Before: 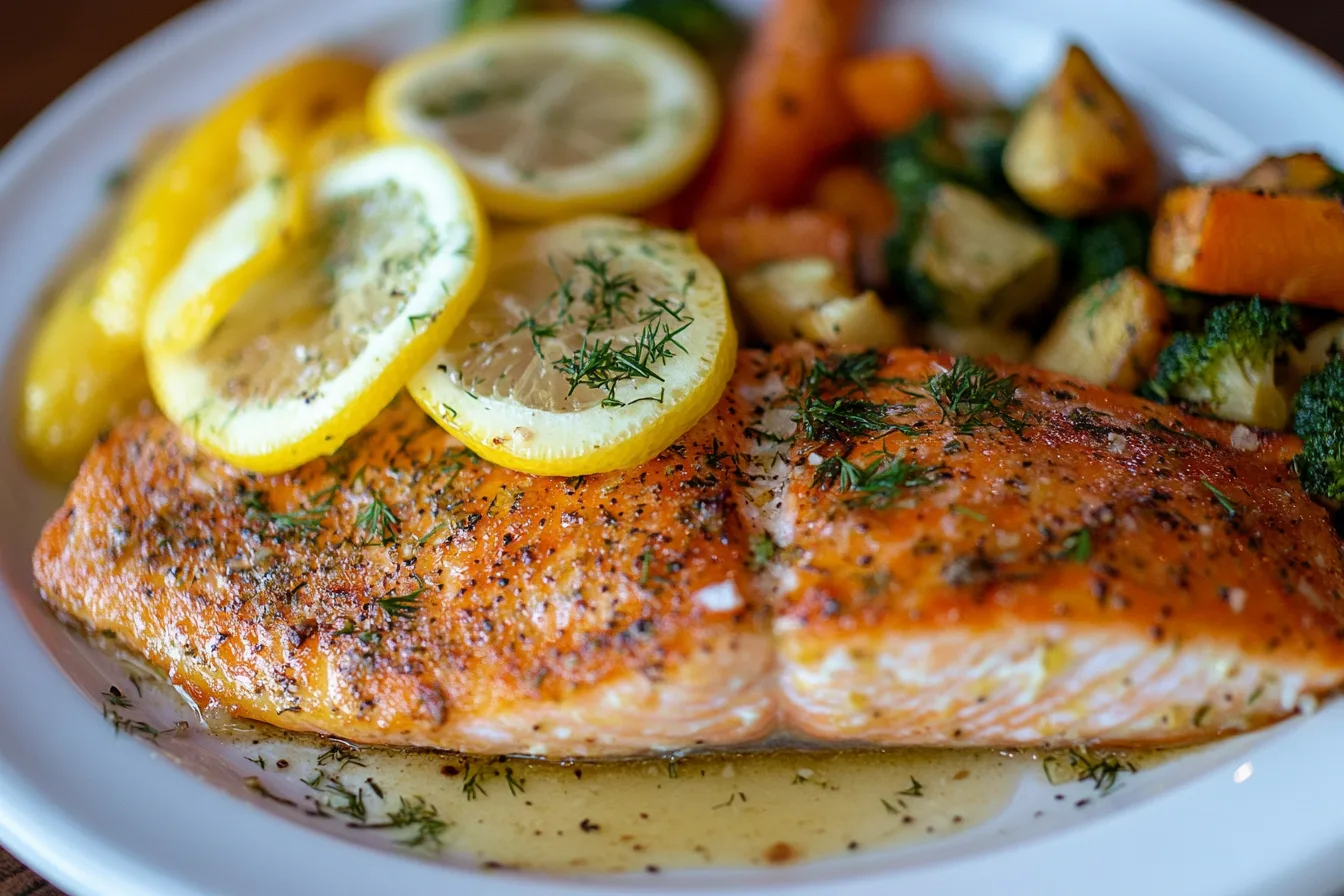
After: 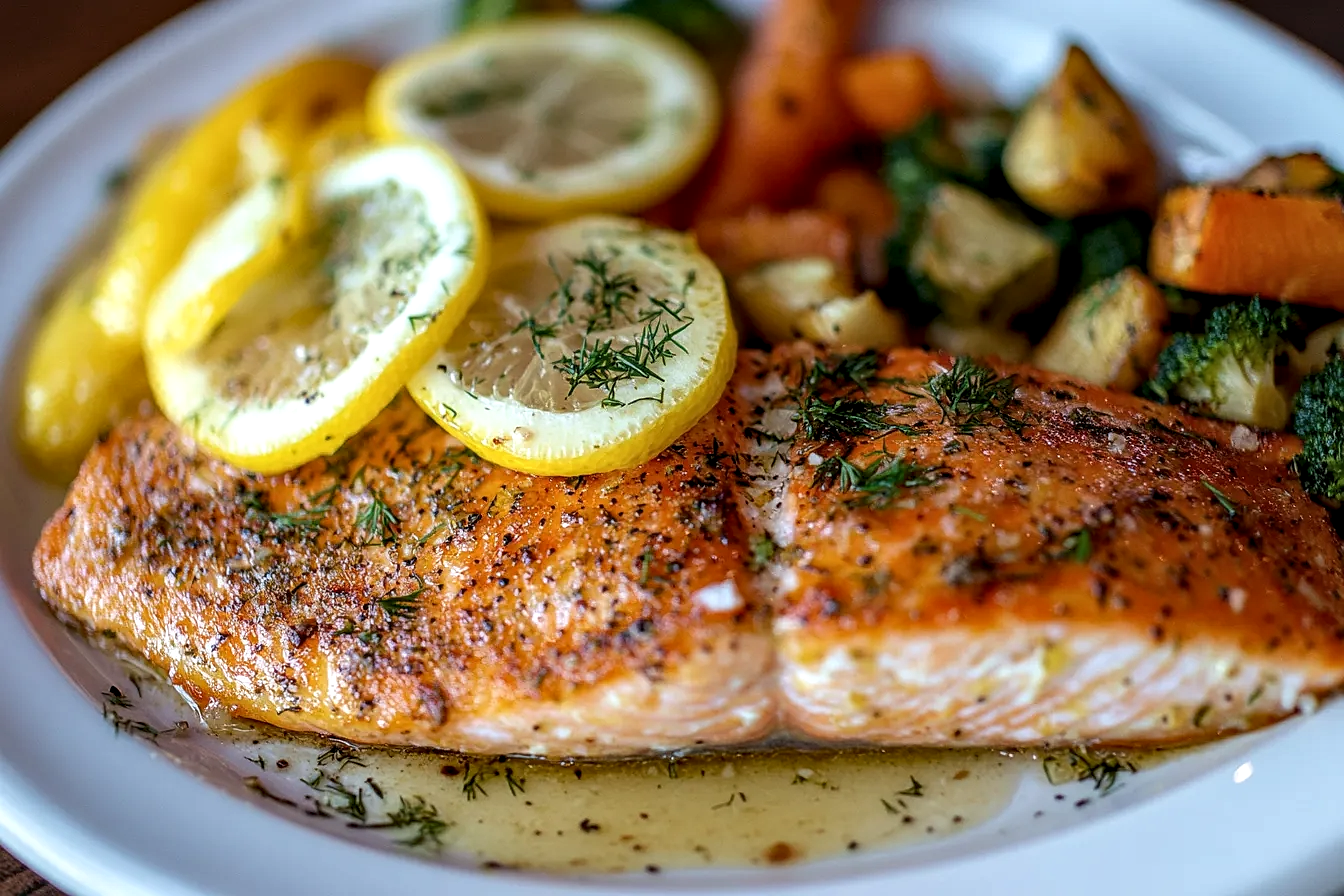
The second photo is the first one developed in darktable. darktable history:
local contrast: detail 139%
sharpen: radius 0.978, amount 0.616
